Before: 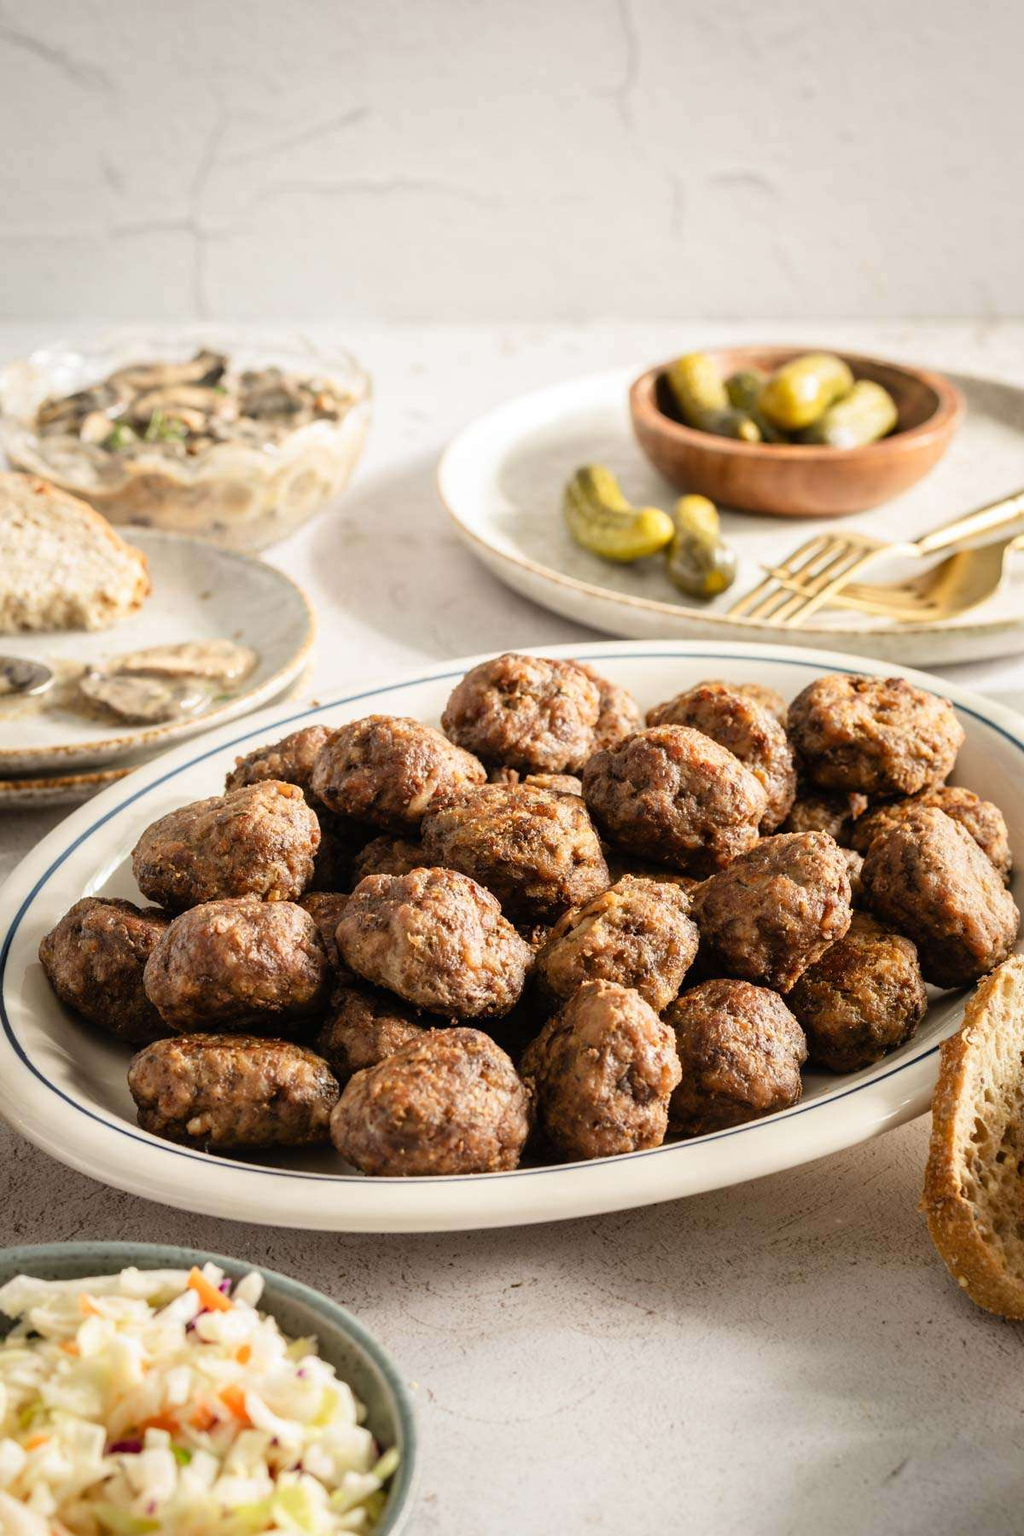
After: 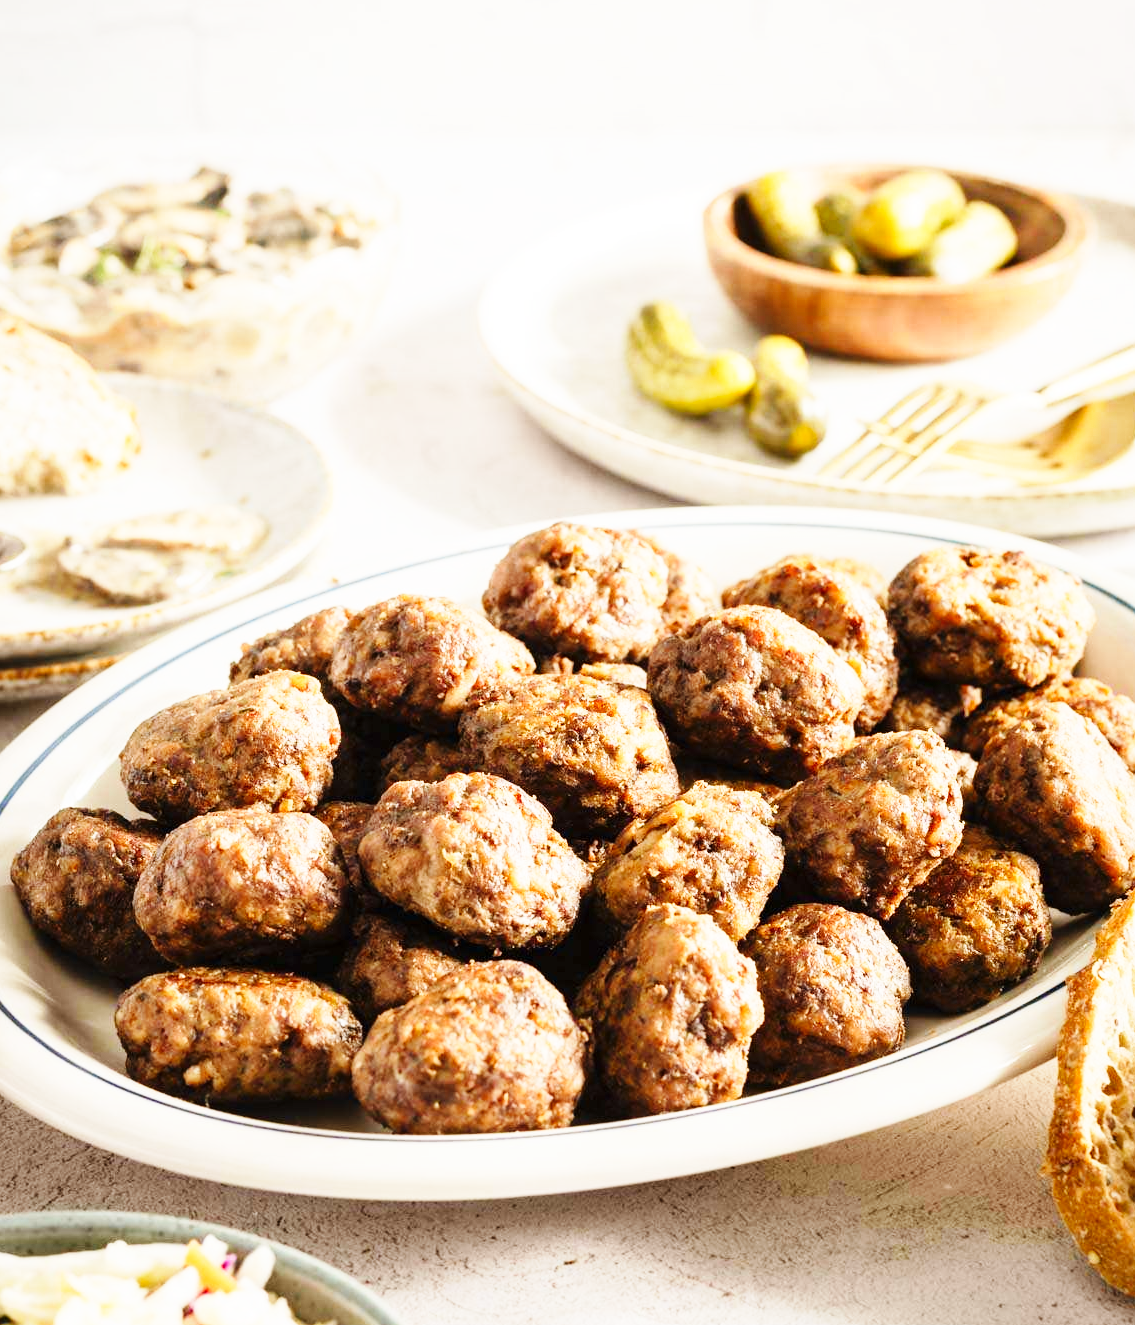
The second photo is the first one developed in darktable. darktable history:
crop and rotate: left 2.978%, top 13.564%, right 2.414%, bottom 12.807%
base curve: curves: ch0 [(0, 0) (0.018, 0.026) (0.143, 0.37) (0.33, 0.731) (0.458, 0.853) (0.735, 0.965) (0.905, 0.986) (1, 1)], preserve colors none
